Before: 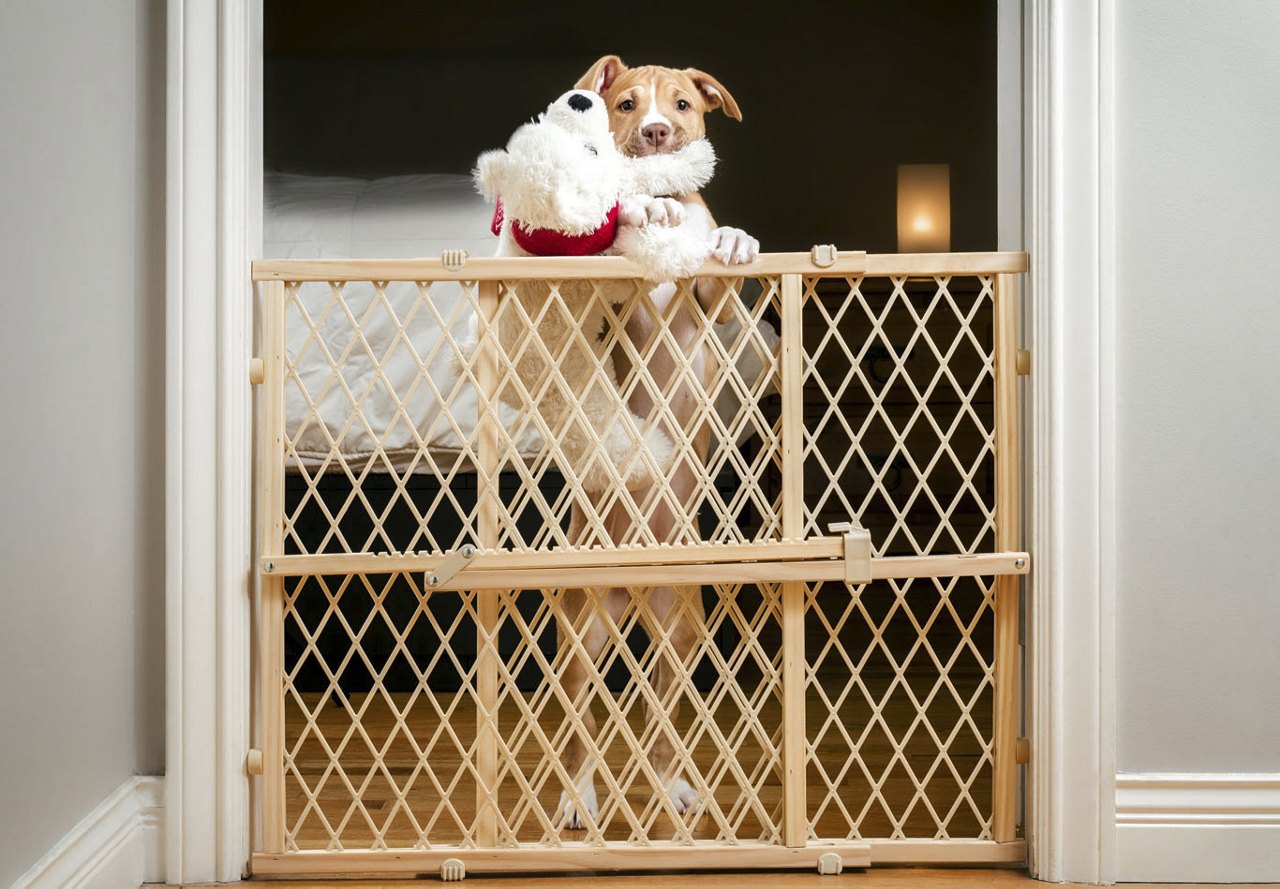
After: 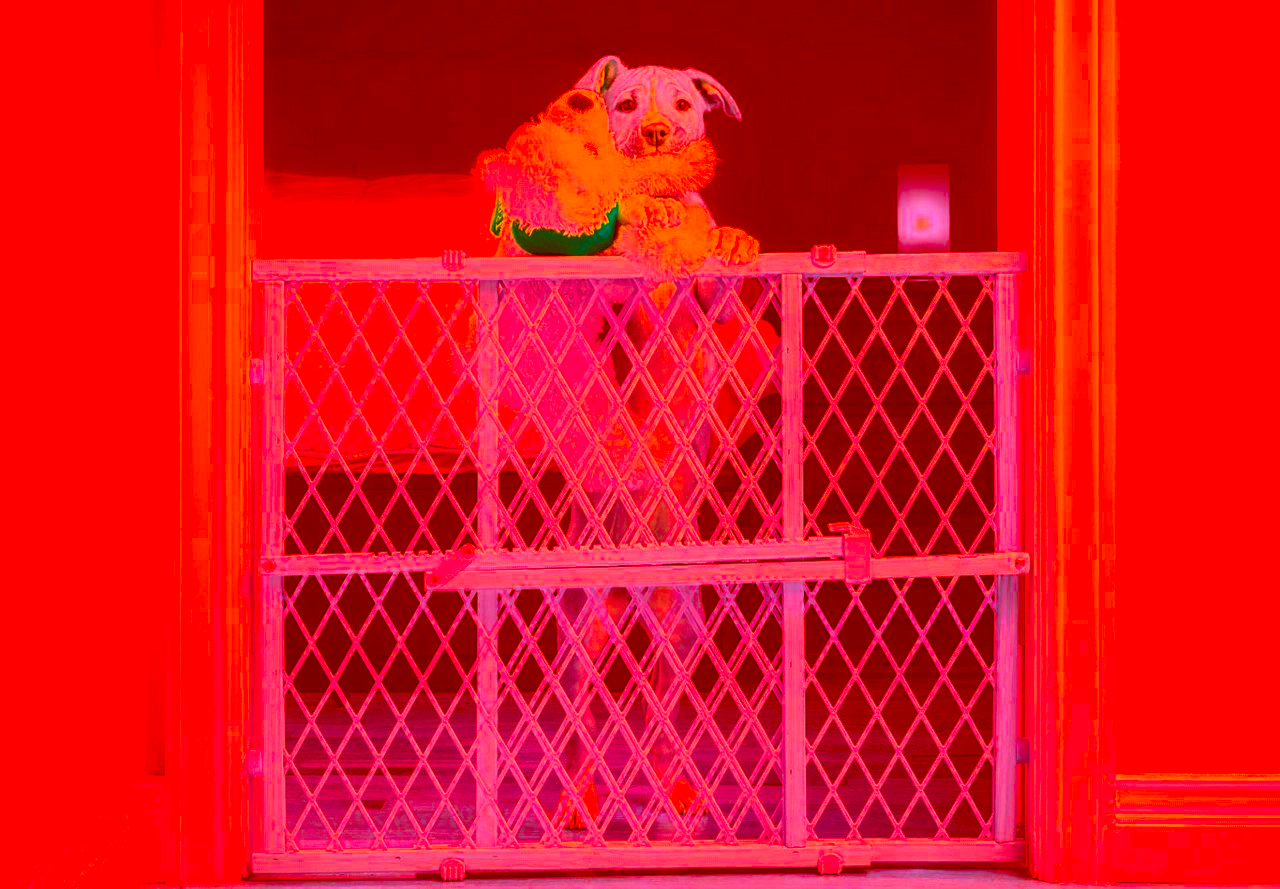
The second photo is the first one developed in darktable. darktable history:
color correction: highlights a* -39.12, highlights b* -39.56, shadows a* -39.63, shadows b* -39.25, saturation -2.99
